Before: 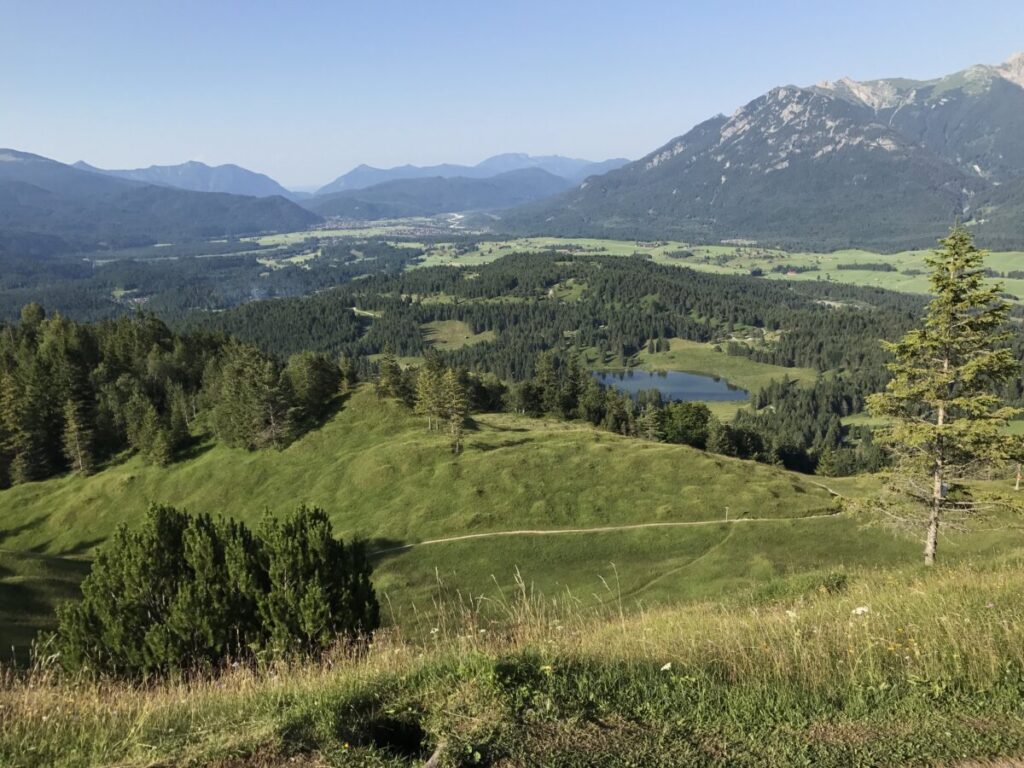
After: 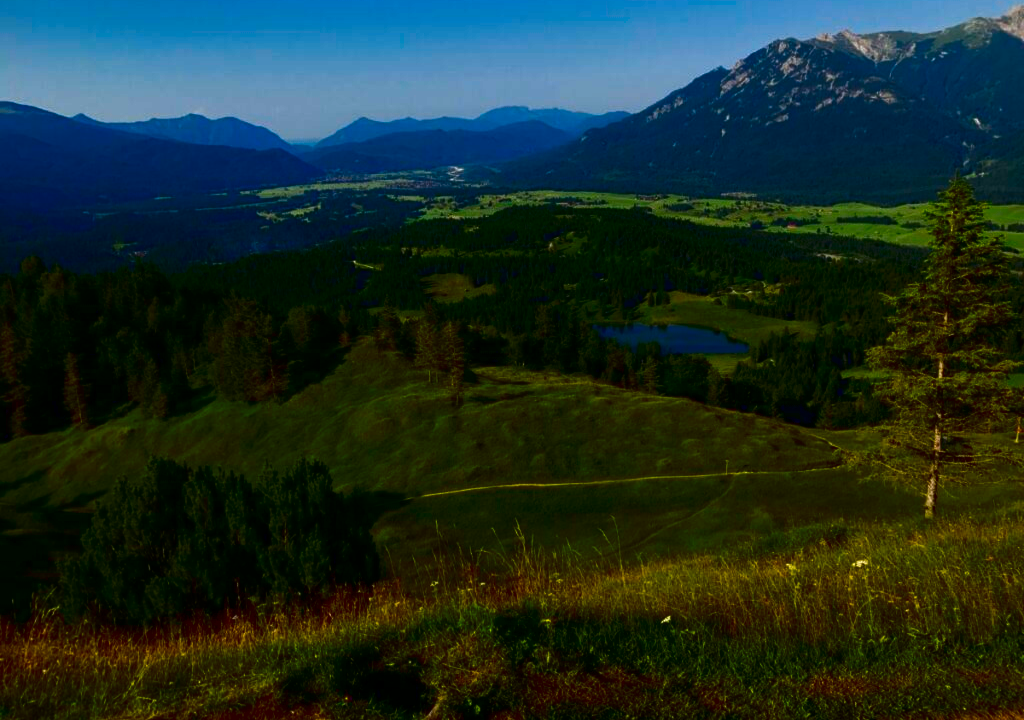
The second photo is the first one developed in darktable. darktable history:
crop and rotate: top 6.25%
contrast brightness saturation: brightness -1, saturation 1
